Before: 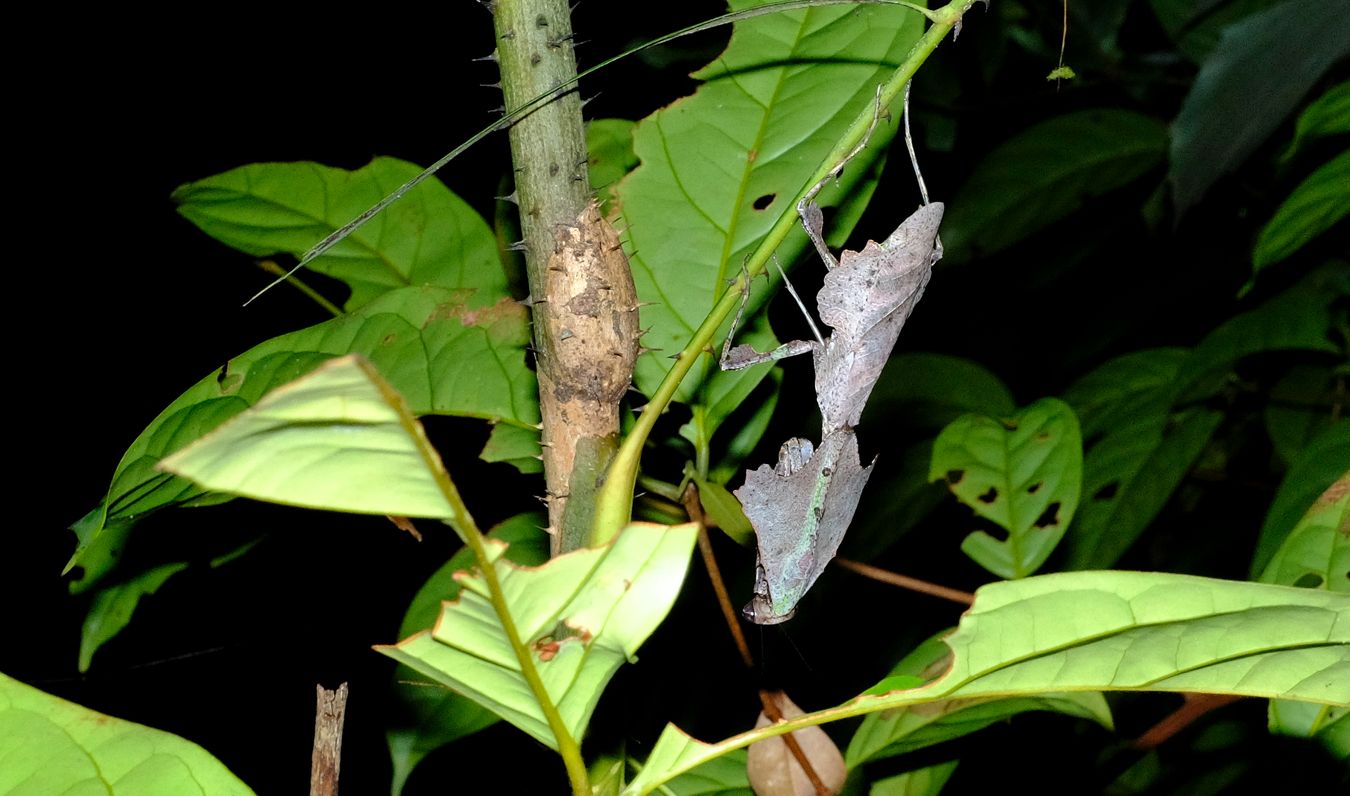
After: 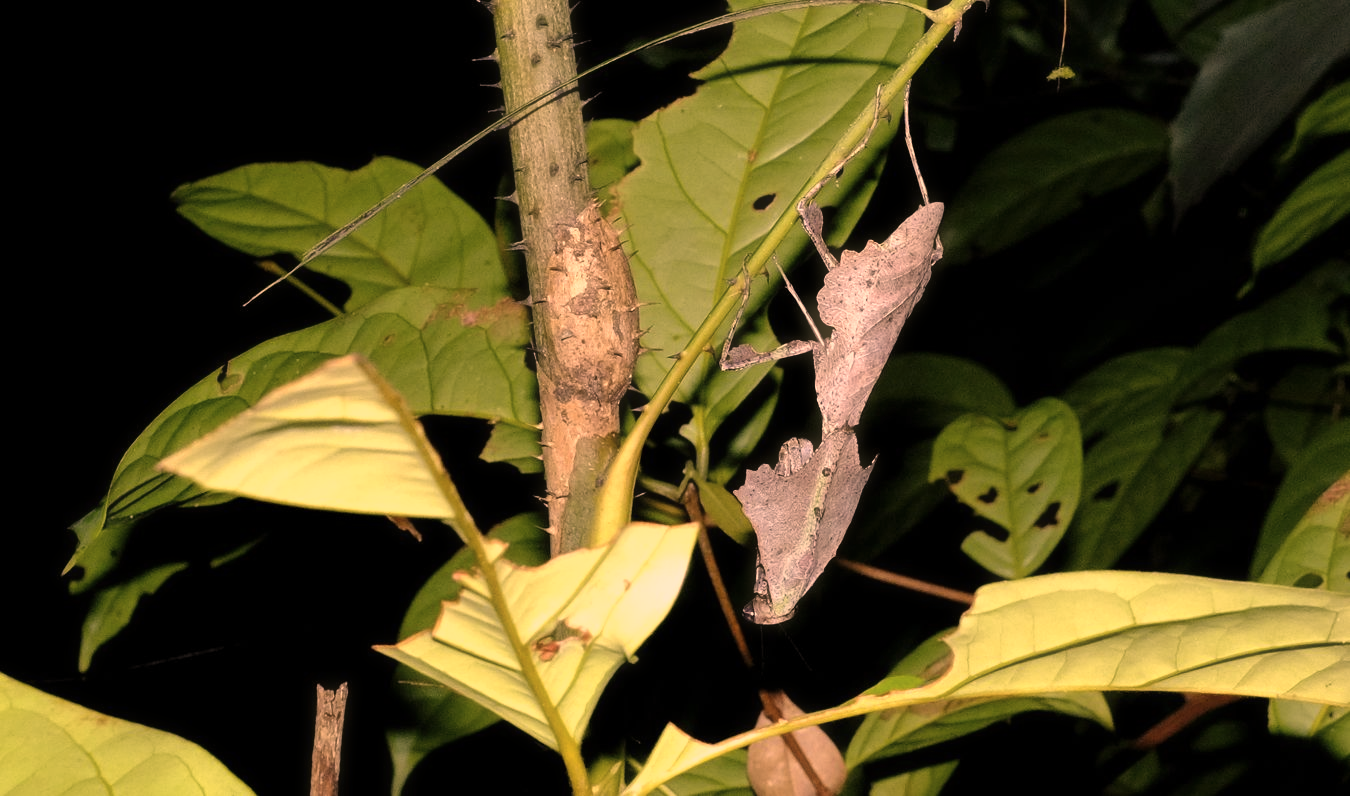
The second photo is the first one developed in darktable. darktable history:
color correction: highlights a* 39.28, highlights b* 39.76, saturation 0.692
haze removal: strength -0.063, compatibility mode true, adaptive false
